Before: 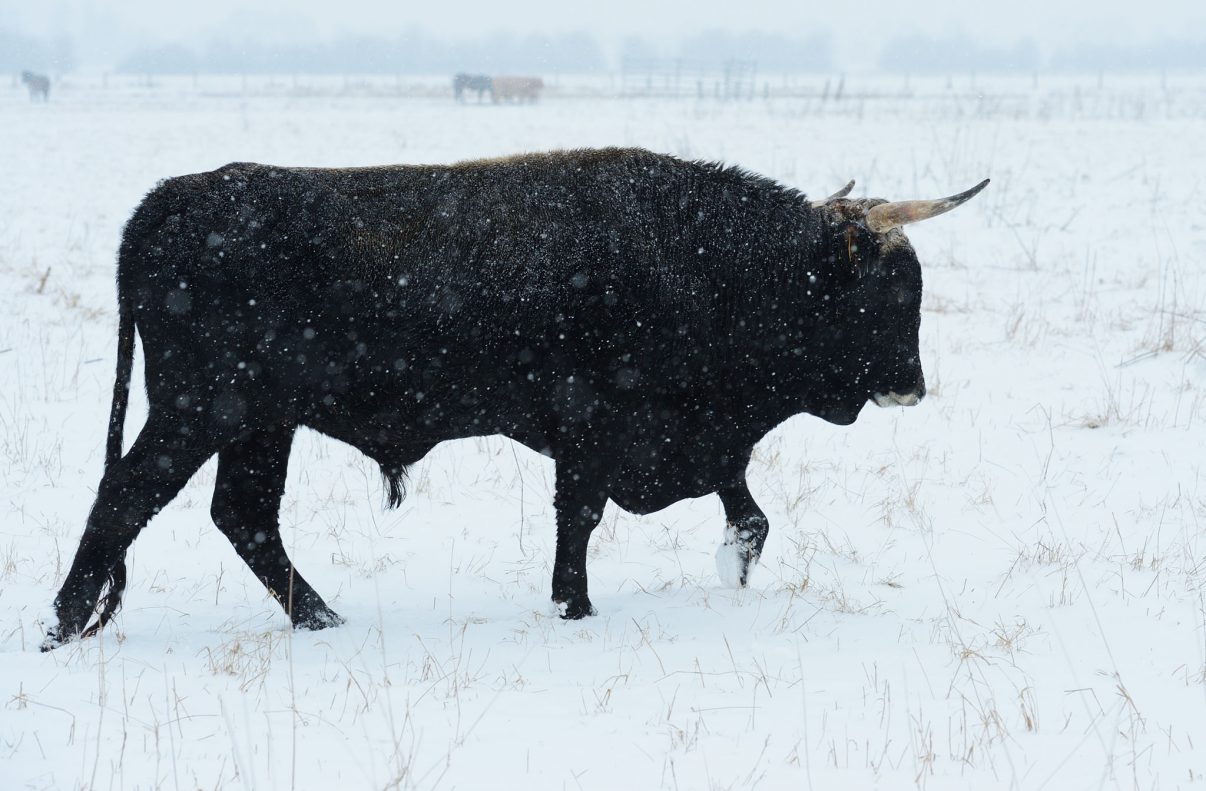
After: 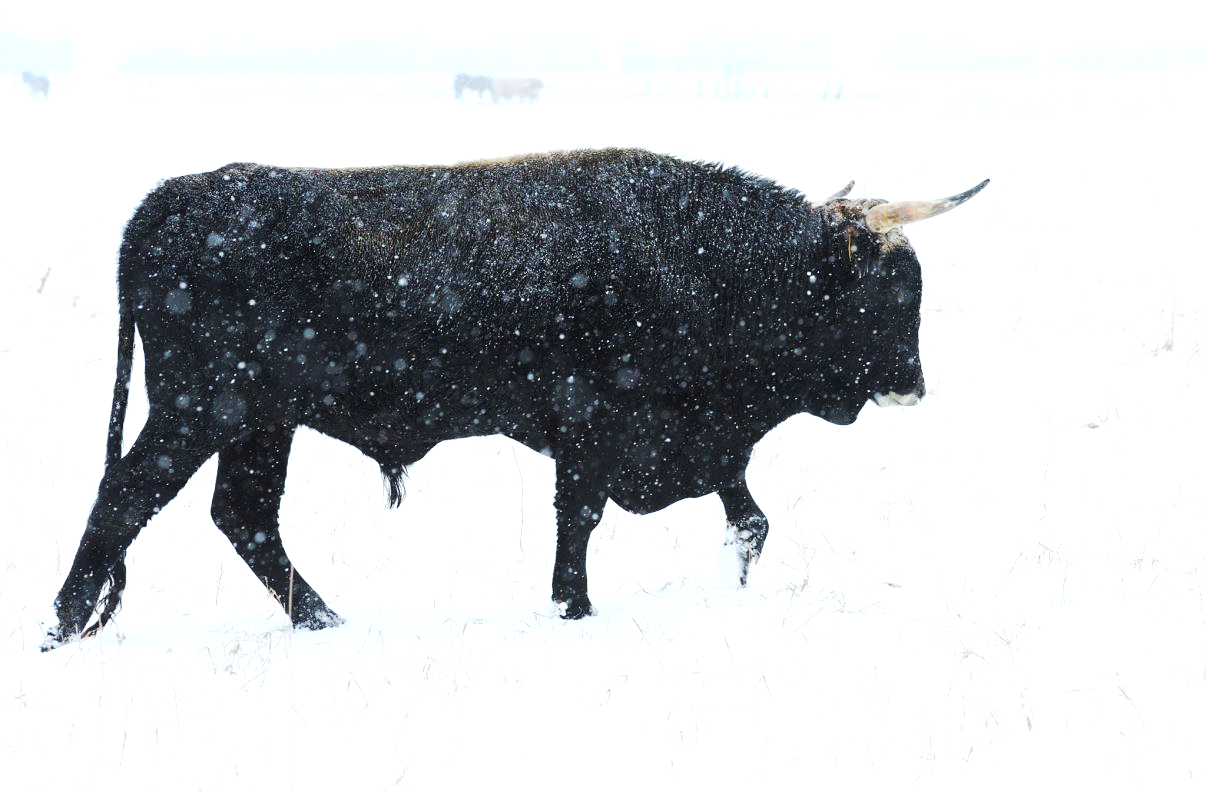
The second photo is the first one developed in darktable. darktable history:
tone equalizer: edges refinement/feathering 500, mask exposure compensation -1.57 EV, preserve details no
tone curve: curves: ch0 [(0, 0) (0.003, 0.023) (0.011, 0.024) (0.025, 0.026) (0.044, 0.035) (0.069, 0.05) (0.1, 0.071) (0.136, 0.098) (0.177, 0.135) (0.224, 0.172) (0.277, 0.227) (0.335, 0.296) (0.399, 0.372) (0.468, 0.462) (0.543, 0.58) (0.623, 0.697) (0.709, 0.789) (0.801, 0.86) (0.898, 0.918) (1, 1)], preserve colors none
contrast brightness saturation: brightness 0.133
exposure: black level correction 0, exposure 0.696 EV, compensate highlight preservation false
local contrast: mode bilateral grid, contrast 19, coarseness 49, detail 120%, midtone range 0.2
